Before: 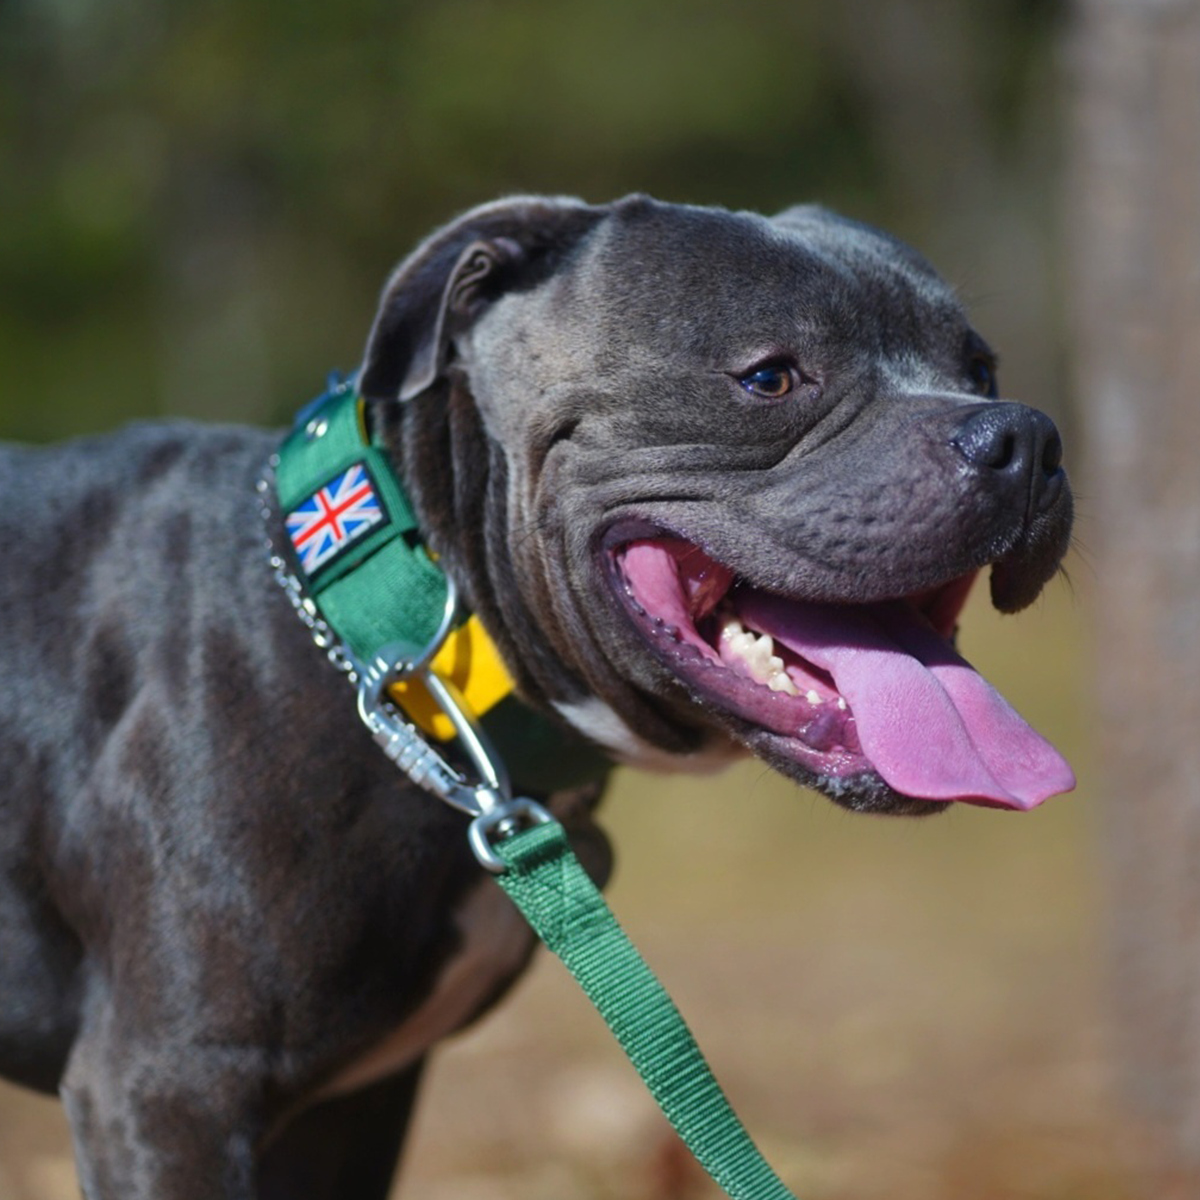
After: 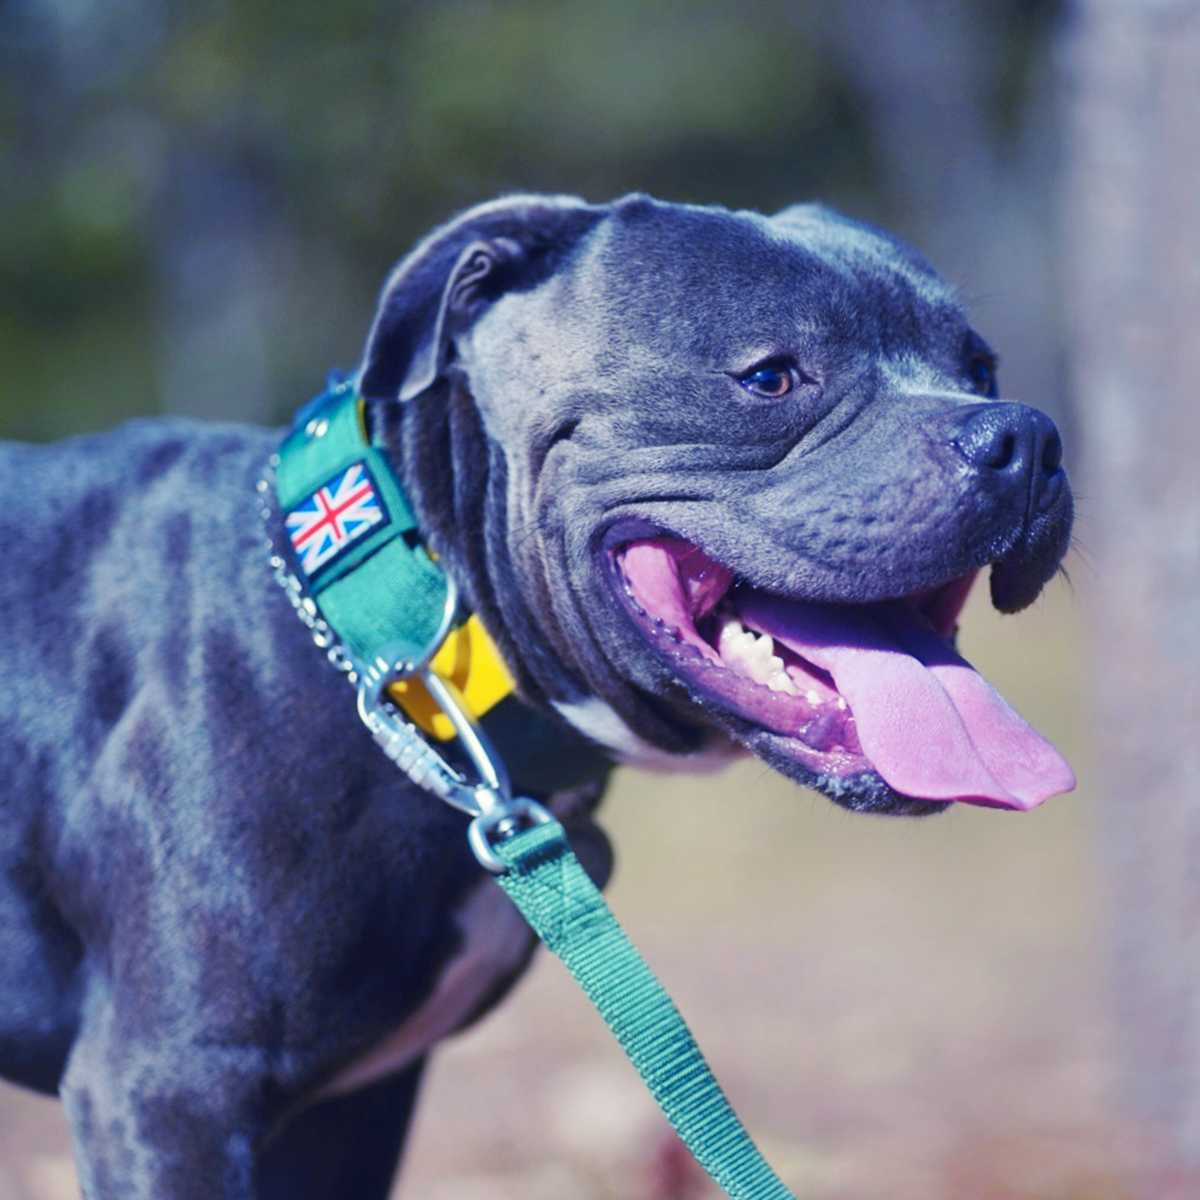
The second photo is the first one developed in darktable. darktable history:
tone curve: curves: ch0 [(0, 0) (0.003, 0.003) (0.011, 0.014) (0.025, 0.033) (0.044, 0.06) (0.069, 0.096) (0.1, 0.132) (0.136, 0.174) (0.177, 0.226) (0.224, 0.282) (0.277, 0.352) (0.335, 0.435) (0.399, 0.524) (0.468, 0.615) (0.543, 0.695) (0.623, 0.771) (0.709, 0.835) (0.801, 0.894) (0.898, 0.944) (1, 1)], preserve colors none
color look up table: target L [91.5, 94.31, 90.19, 82.44, 76.74, 78.85, 72.84, 60.49, 52.23, 49.1, 43.62, 18.52, 10.92, 200.51, 89.51, 86.54, 81.43, 65.94, 66.07, 60.3, 60.04, 43.84, 49.84, 42.65, 39.69, 38.57, 30.07, 23.89, 23.82, 95.63, 78.12, 76.52, 53.37, 58.82, 50.17, 56.22, 52.26, 44.71, 38.25, 38.41, 32.64, 33.25, 21.96, 14.04, 2.734, 80.09, 69.57, 47.74, 21.63], target a [-10.01, -14.11, -36.22, -81.17, -94.21, -50.77, -50.45, -12.77, -25.91, -44.67, -25.97, -5.737, -7.245, 0, 3.357, 16.31, -11.06, 39.46, 7.726, 39.26, 14.01, 69.44, 30.14, 63.24, 13.89, 33.48, 5.317, 31.92, 40.18, 6.453, 36.98, 3.292, 63.59, 42.13, 79.52, 0.386, -12.83, -0.572, 23.6, 14.66, 56.86, 54.3, 38.39, 36.04, 10.11, -66.22, -27.83, -11.58, 11.46], target b [40.36, 7.548, 98.68, 12.09, 79.18, 82.97, 10.93, 9.735, 21.19, 29.02, -8.13, -19.65, 13.51, 0, 31.37, 2.072, 87.52, 3.305, 41.46, 34.36, 17.8, 12.56, -12.93, -5.662, 42.75, 2.613, -9.324, -10.07, 33.68, 0.913, -29.88, -20.48, -26.96, -57.6, -65.98, -41.69, -65.78, -15.59, -88.65, -37.68, -61.75, -29.61, -77.23, -37.74, -22, -14.41, -43.82, -24.34, -42.09], num patches 49
